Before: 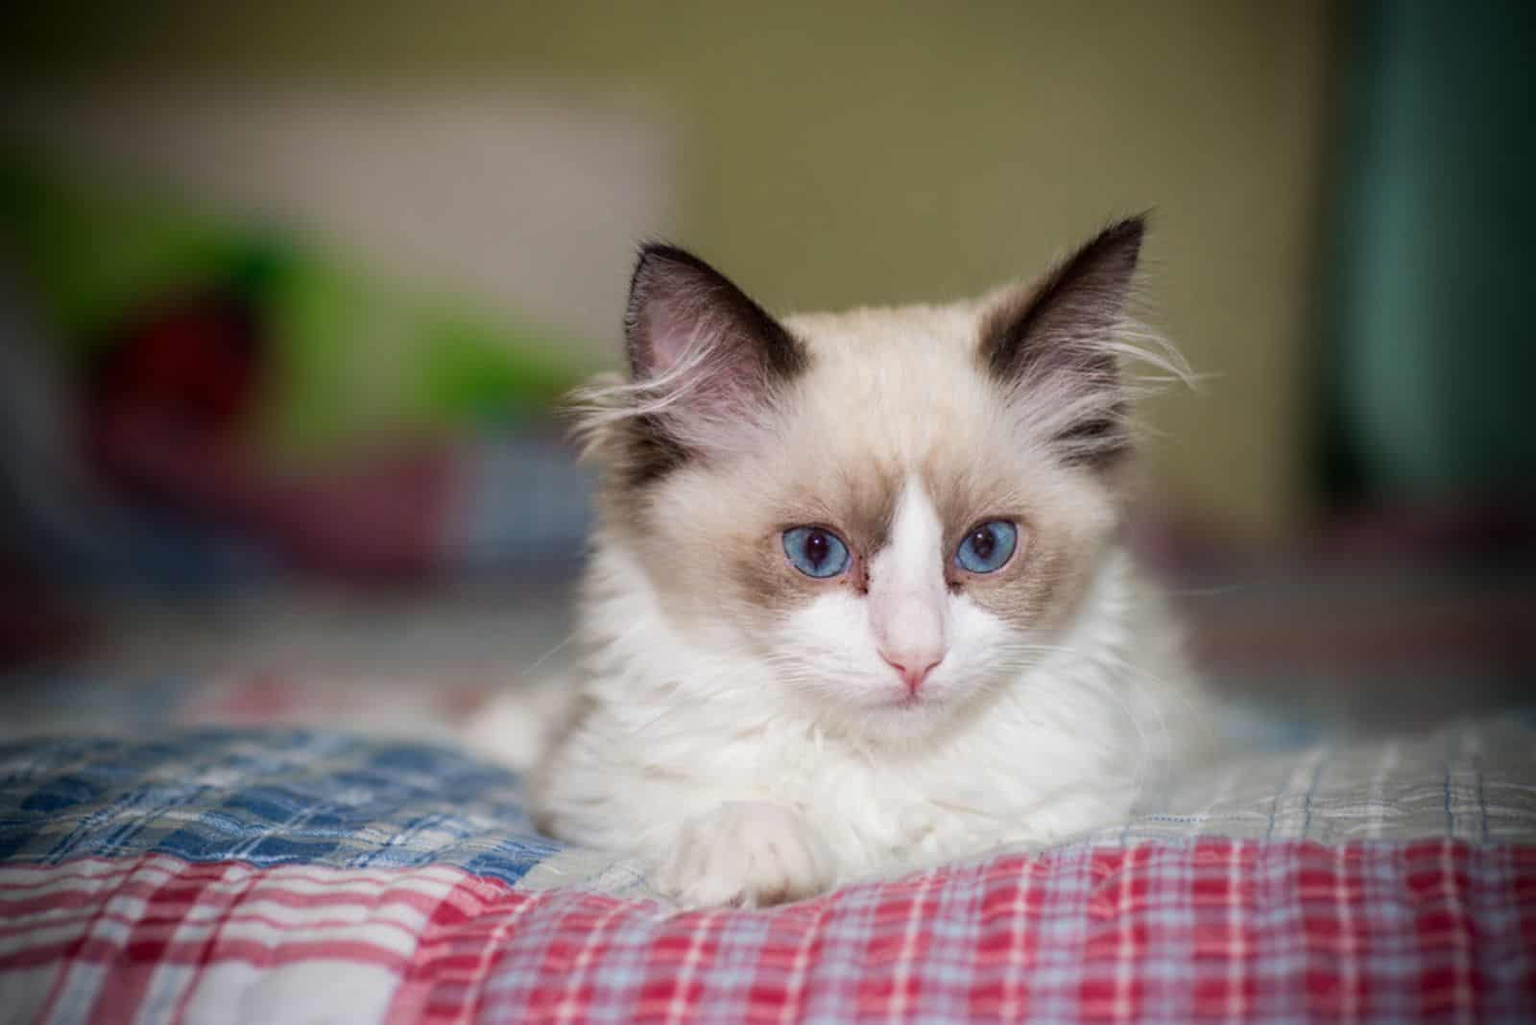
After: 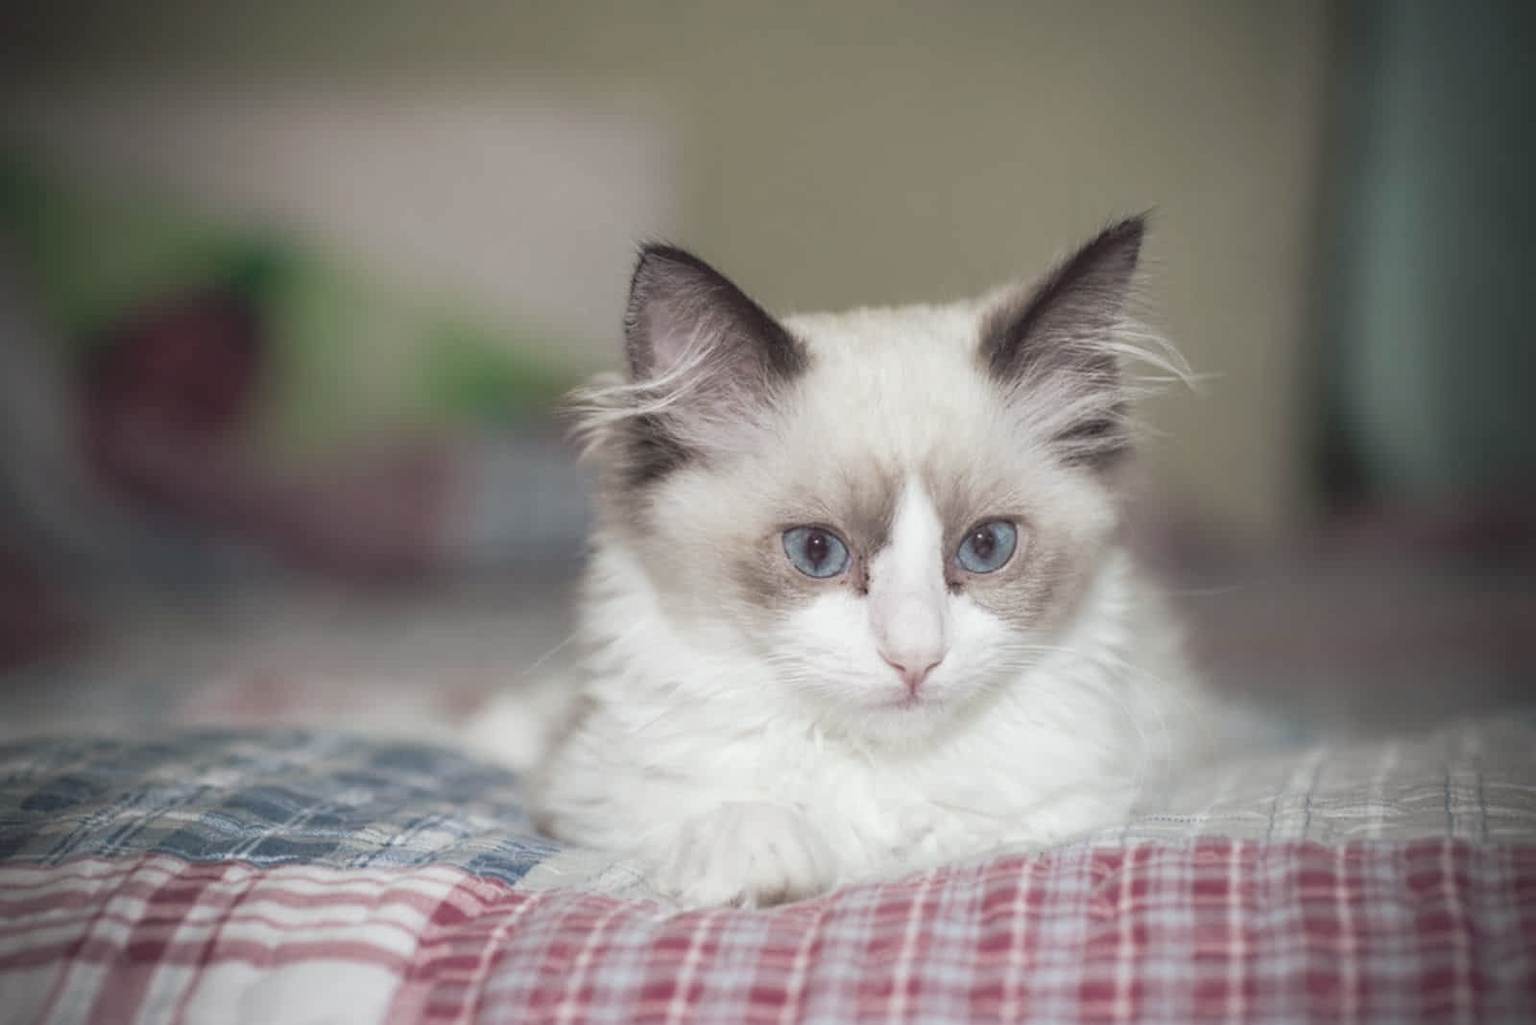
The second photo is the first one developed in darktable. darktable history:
tone curve: curves: ch0 [(0, 0) (0.003, 0.144) (0.011, 0.149) (0.025, 0.159) (0.044, 0.183) (0.069, 0.207) (0.1, 0.236) (0.136, 0.269) (0.177, 0.303) (0.224, 0.339) (0.277, 0.38) (0.335, 0.428) (0.399, 0.478) (0.468, 0.539) (0.543, 0.604) (0.623, 0.679) (0.709, 0.755) (0.801, 0.836) (0.898, 0.918) (1, 1)], preserve colors none
color look up table: target L [99.52, 84.97, 75.25, 73.48, 79.04, 74.55, 59.78, 55.47, 45.83, 25.39, 12.1, 200.49, 83.1, 76.99, 62.95, 50.25, 56.23, 38.66, 35, 44.46, 45.03, 39.06, 28.92, 29.47, 8.204, 87.99, 82.11, 70.3, 69.24, 65.85, 60.67, 59.74, 57.89, 51.32, 37.55, 50.35, 44.61, 43.52, 31.22, 27.18, 21.79, 20.9, 3.529, 9.925, 0.936, 85.22, 70.81, 39.5, 25.69], target a [-9.309, -27.27, -41.83, -48.54, -7.582, -15.79, -47.42, -2.144, -7.867, -25.16, -1.125, 0, 3.216, 13.82, 21.08, 34.39, 0.294, 50.11, 51.89, 13.71, 4.752, 19.26, 41.82, -1.769, 15.46, 1.013, 13.61, 22.24, -1.019, 6.536, 40.05, 26.46, 12.42, 33.86, 53.65, 1.142, 16.37, 24.51, -3.357, 43.98, 38.04, 1.419, 13.64, 7.526, 3.813, -23.07, -17.87, -21.49, -6.766], target b [14.33, 30.95, 4.591, 24.39, 47.4, 4.502, 43.11, 27.19, 3.393, 20.47, 4.674, 0, 24.73, 5.6, 18.47, 35.55, 15.81, 4.906, -9.377, 30.82, 2.296, 7.943, 14.04, 20.93, 3.273, -4.149, -10.08, -13.27, 0.772, -23.8, -26.29, -1.965, -8.019, -12.81, -27.52, -14.44, -37.58, -19.89, -34.64, -43.6, -16.8, -16.23, -36.99, -13.01, -3.298, -3.896, -18.64, -5.185, -5.751], num patches 49
